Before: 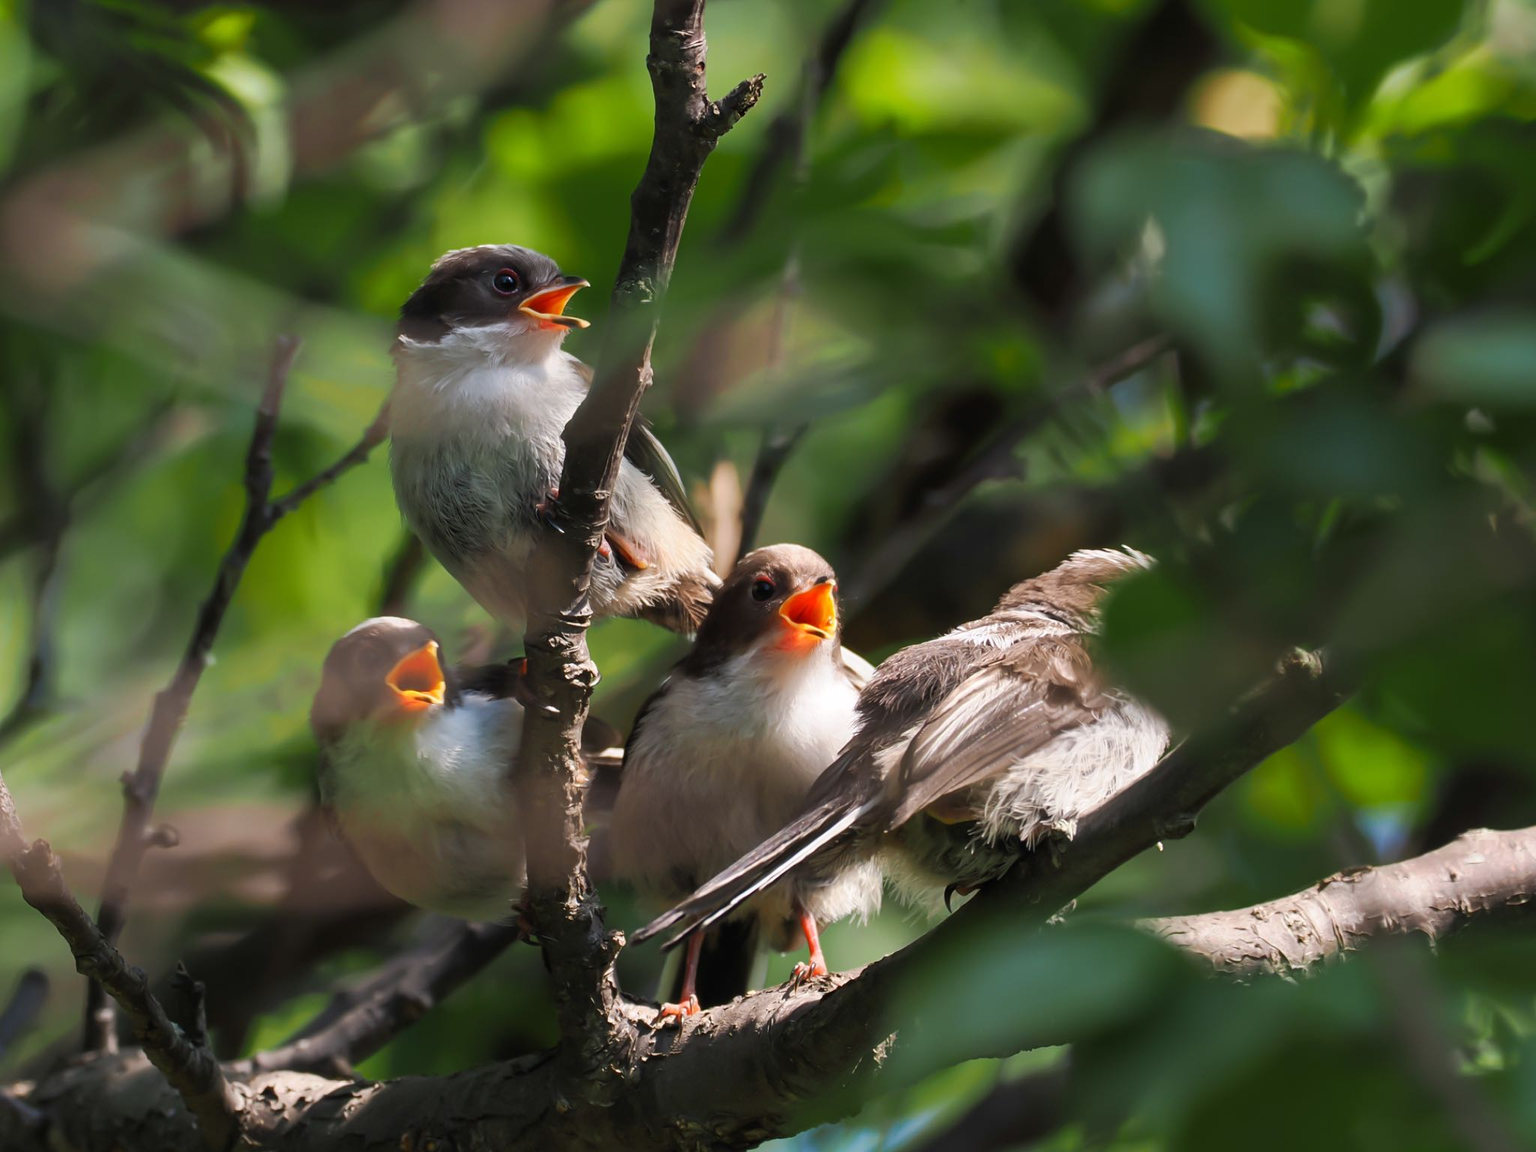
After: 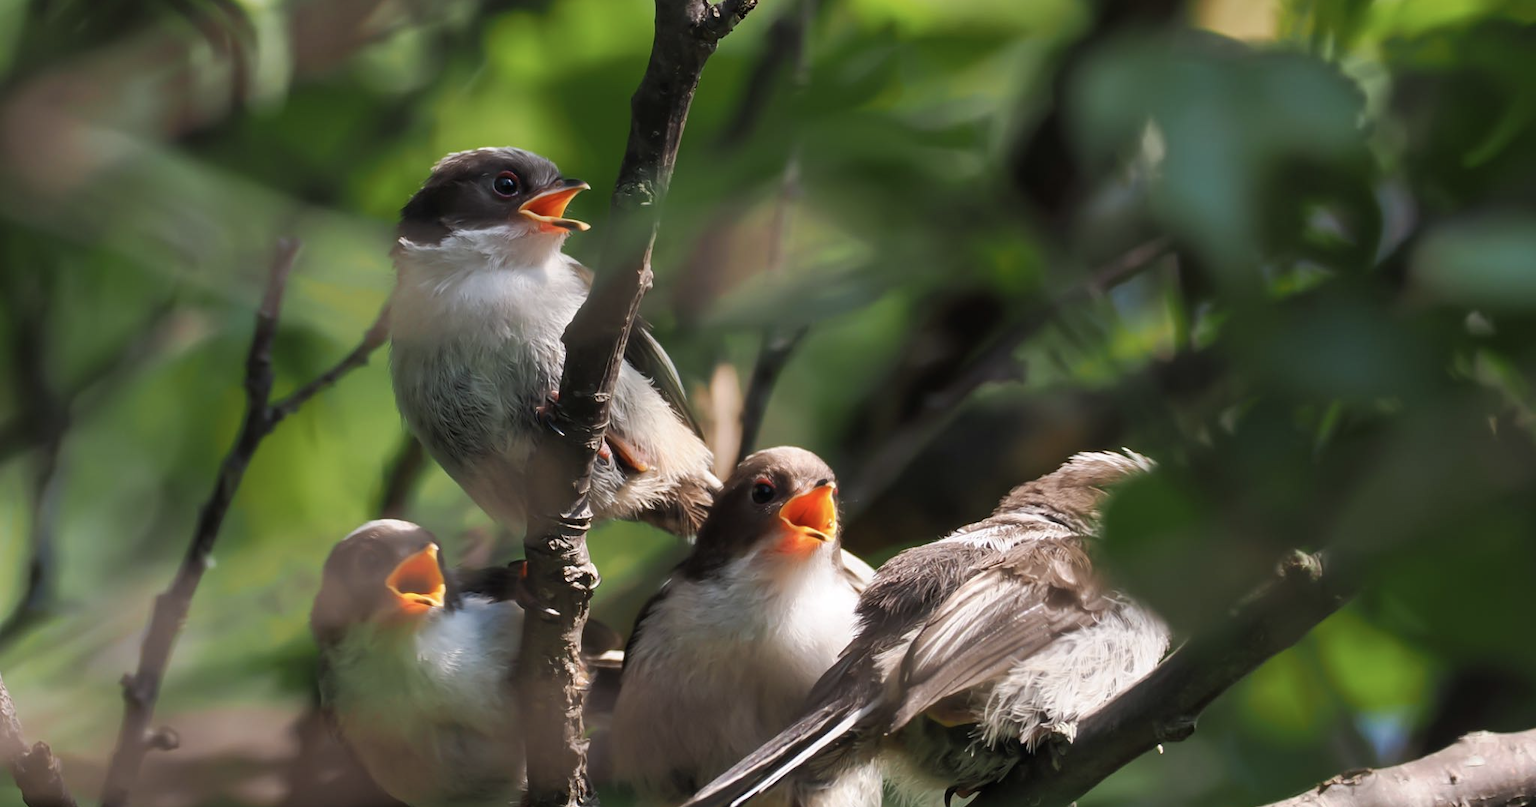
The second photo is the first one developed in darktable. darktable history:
crop and rotate: top 8.519%, bottom 21.403%
contrast brightness saturation: saturation -0.163
